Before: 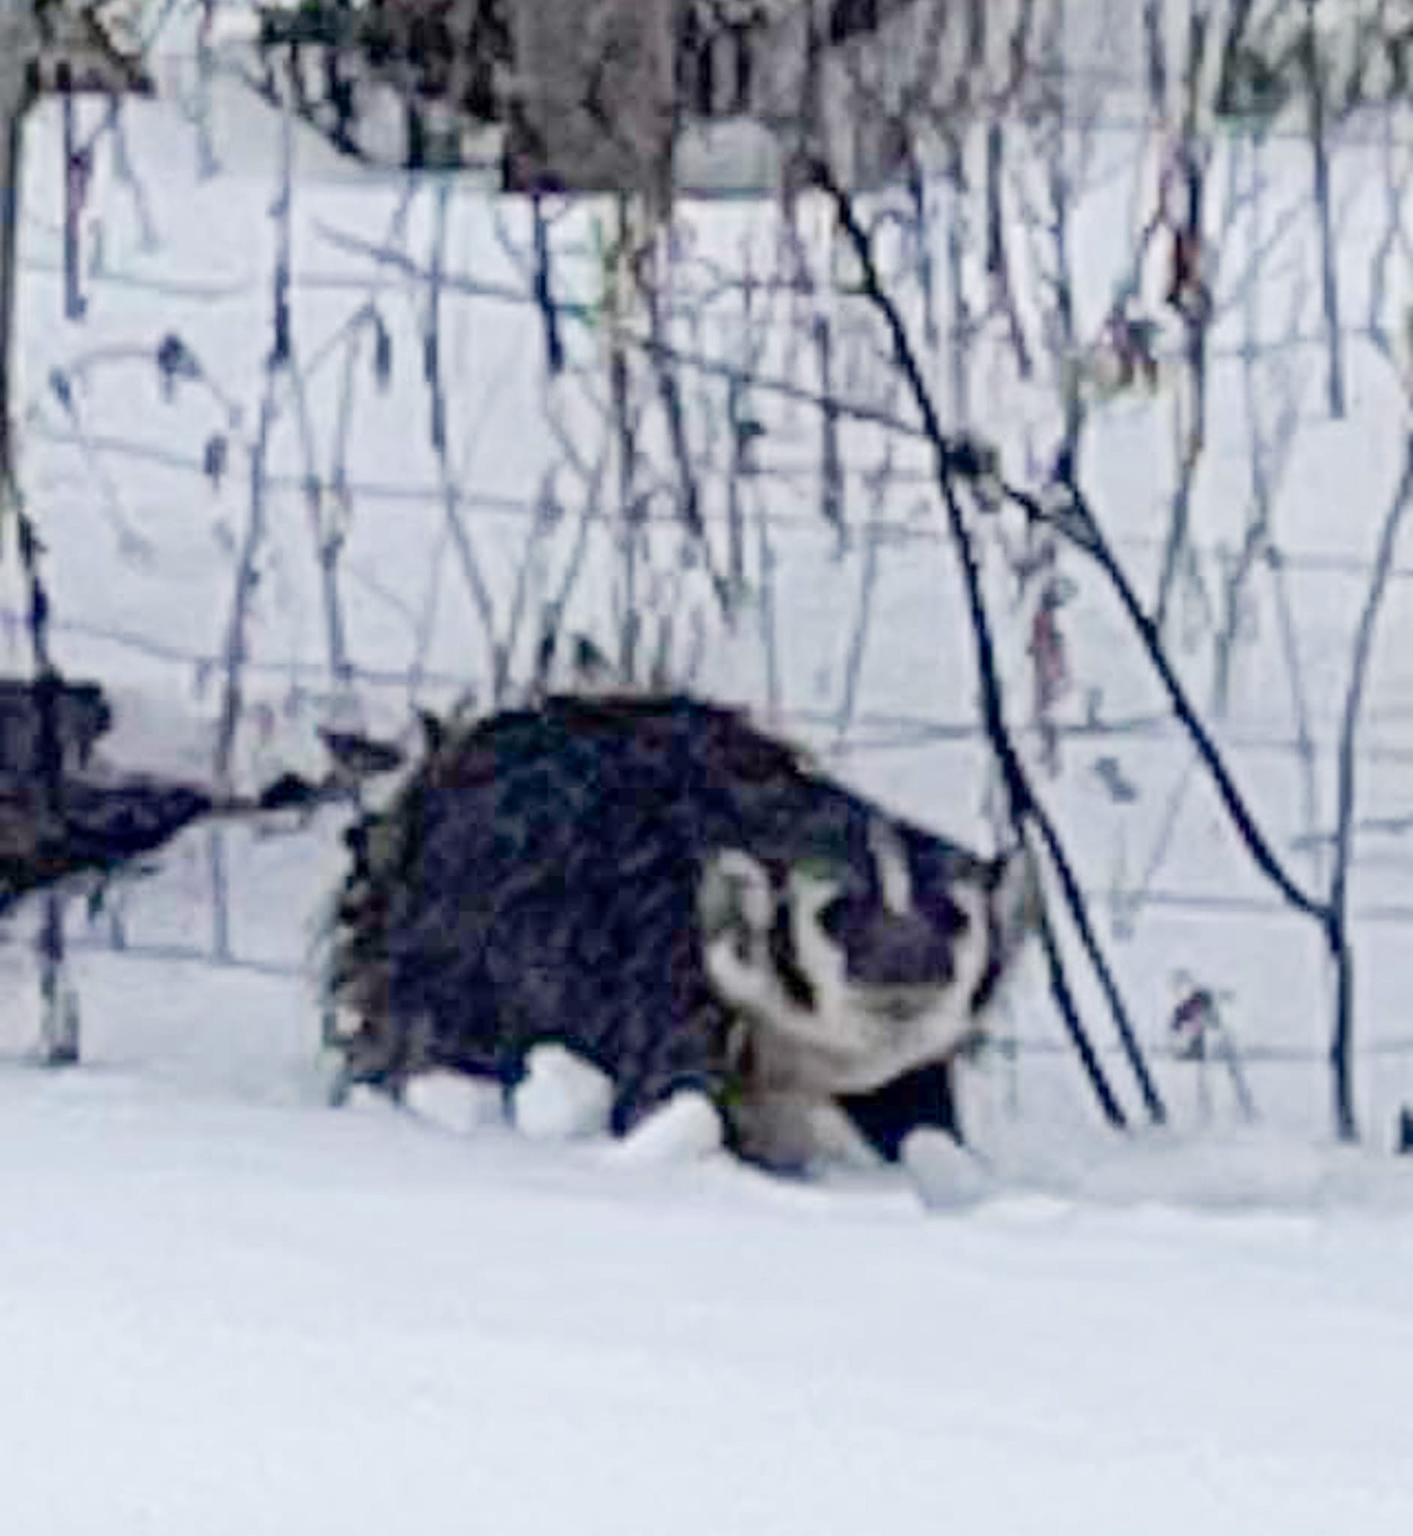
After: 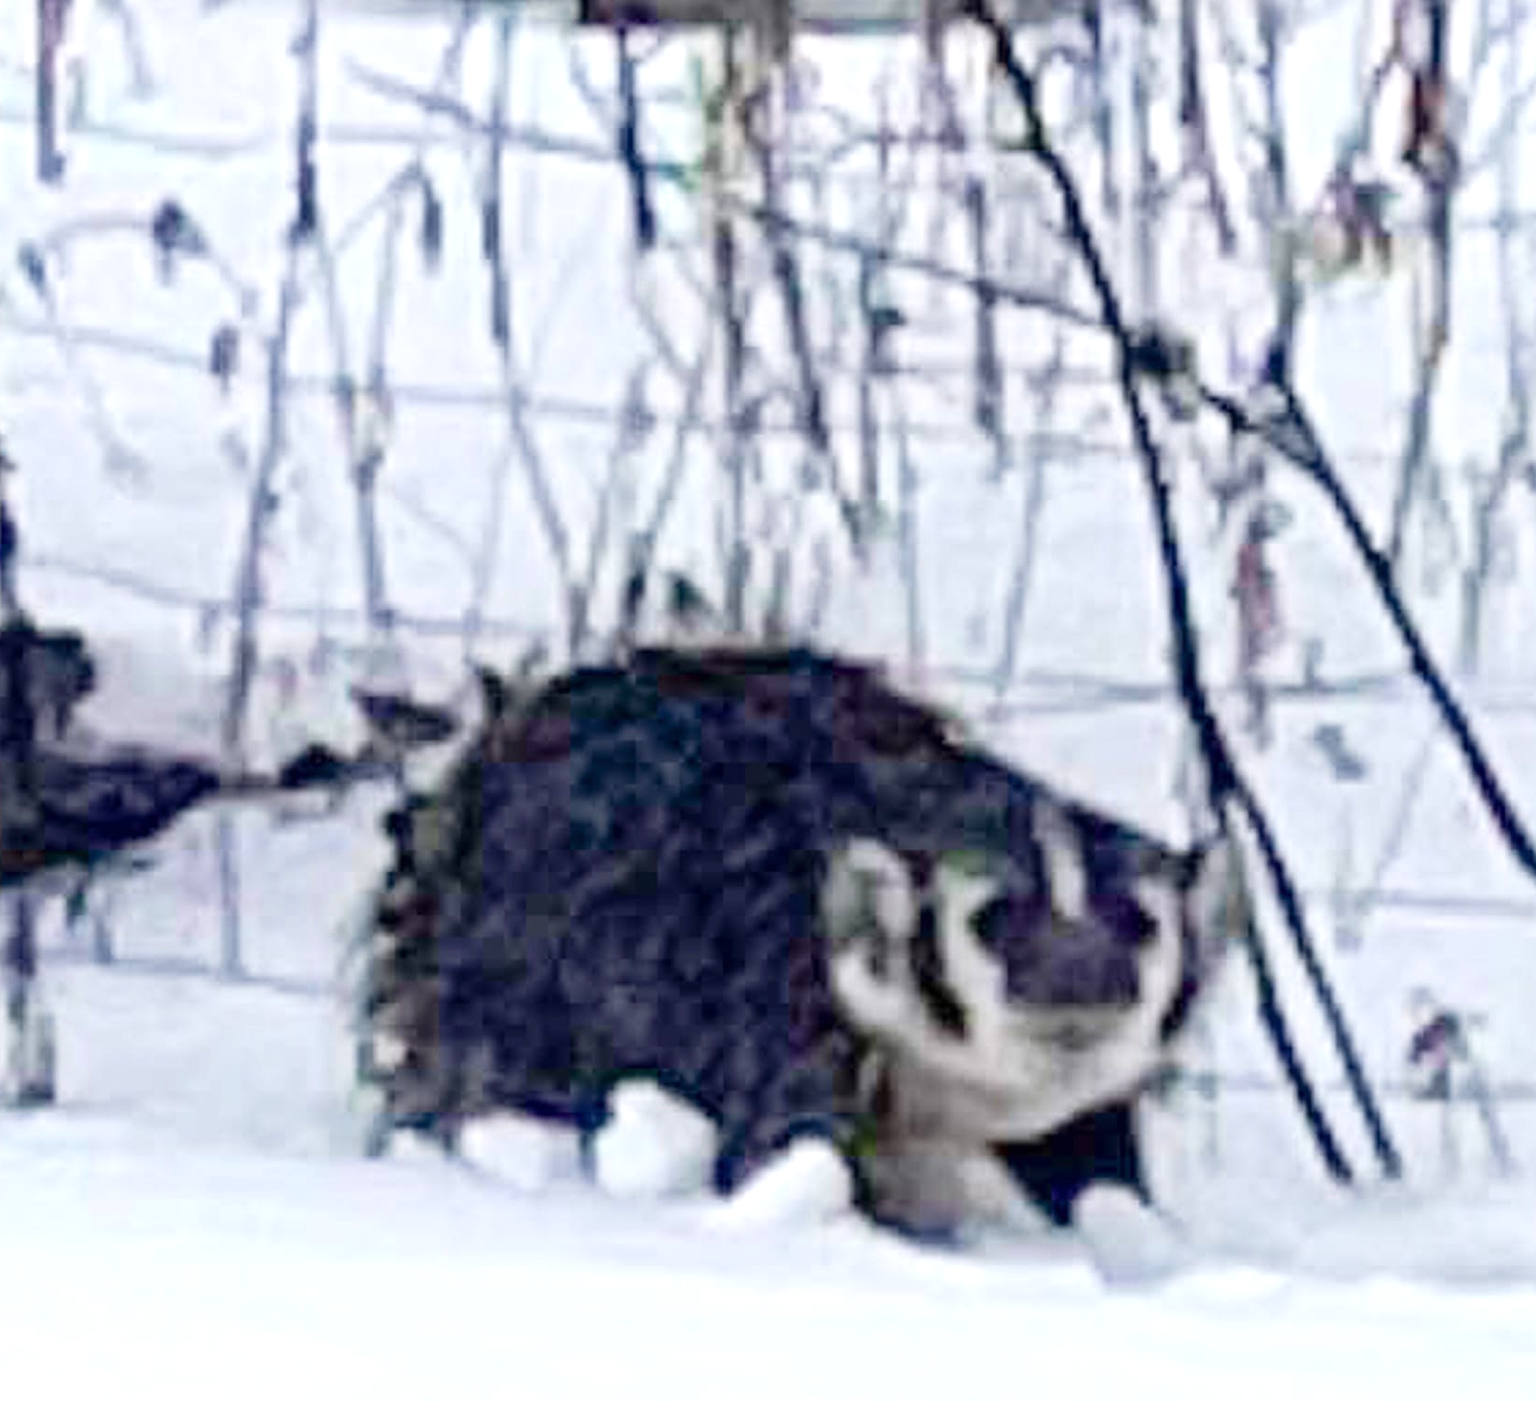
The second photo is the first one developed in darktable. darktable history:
exposure: black level correction 0, exposure 0.498 EV, compensate highlight preservation false
crop and rotate: left 2.443%, top 11.277%, right 9.791%, bottom 15.025%
base curve: curves: ch0 [(0, 0) (0.989, 0.992)]
